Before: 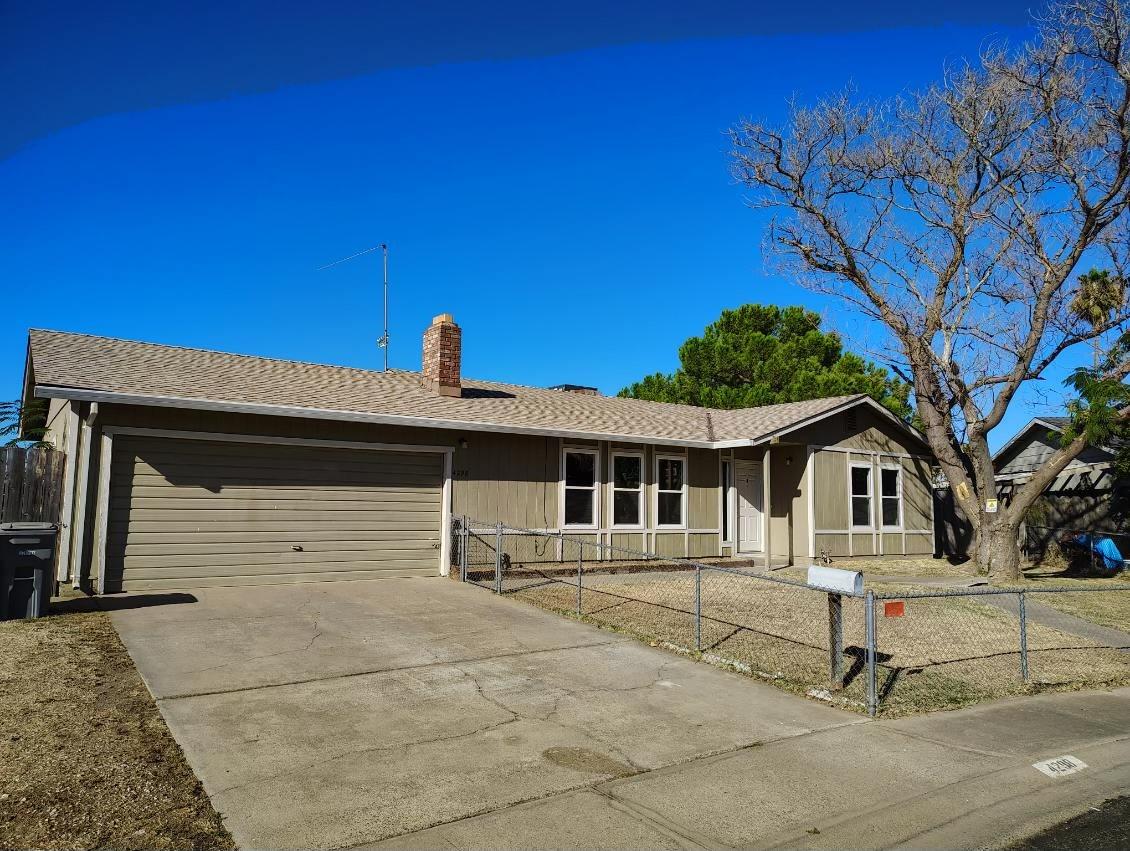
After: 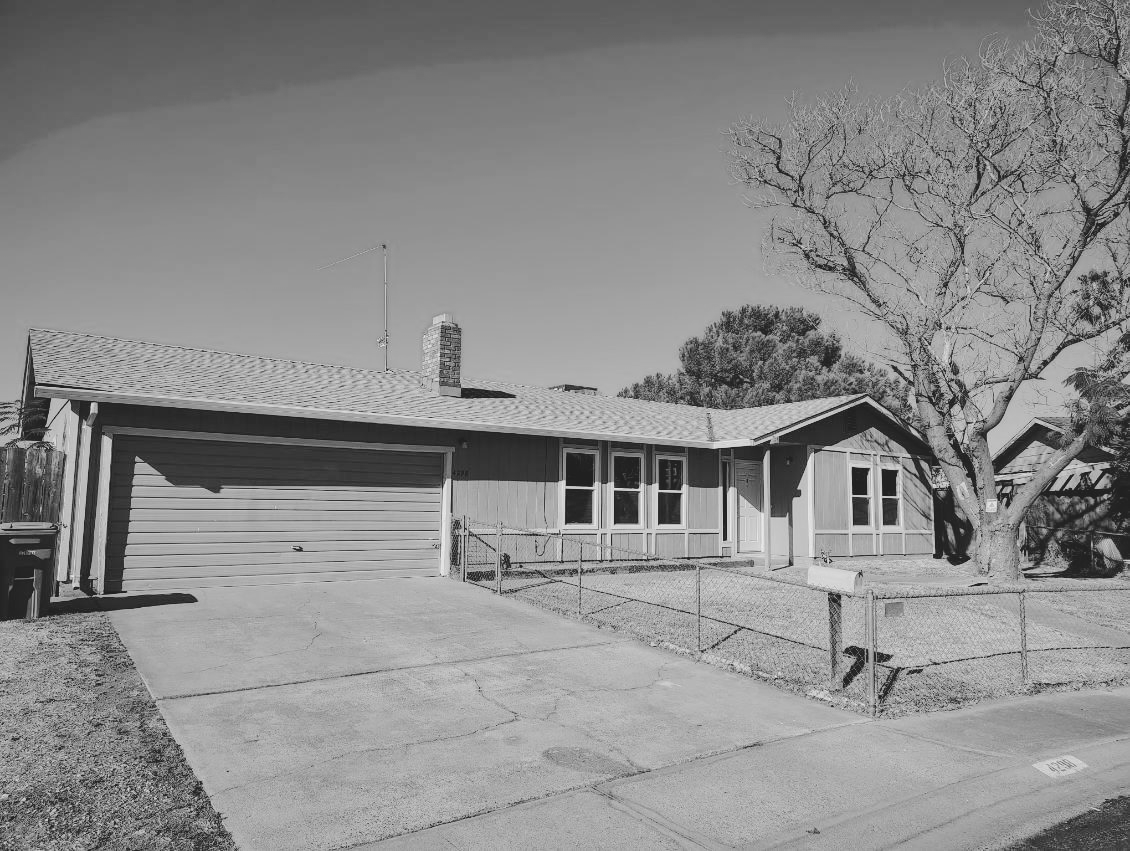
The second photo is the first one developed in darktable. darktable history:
contrast brightness saturation: contrast -0.15, brightness 0.05, saturation -0.12
levels: levels [0, 0.492, 0.984]
tone curve: curves: ch0 [(0, 0) (0.003, 0.077) (0.011, 0.08) (0.025, 0.083) (0.044, 0.095) (0.069, 0.106) (0.1, 0.12) (0.136, 0.144) (0.177, 0.185) (0.224, 0.231) (0.277, 0.297) (0.335, 0.382) (0.399, 0.471) (0.468, 0.553) (0.543, 0.623) (0.623, 0.689) (0.709, 0.75) (0.801, 0.81) (0.898, 0.873) (1, 1)], preserve colors none
monochrome: on, module defaults
